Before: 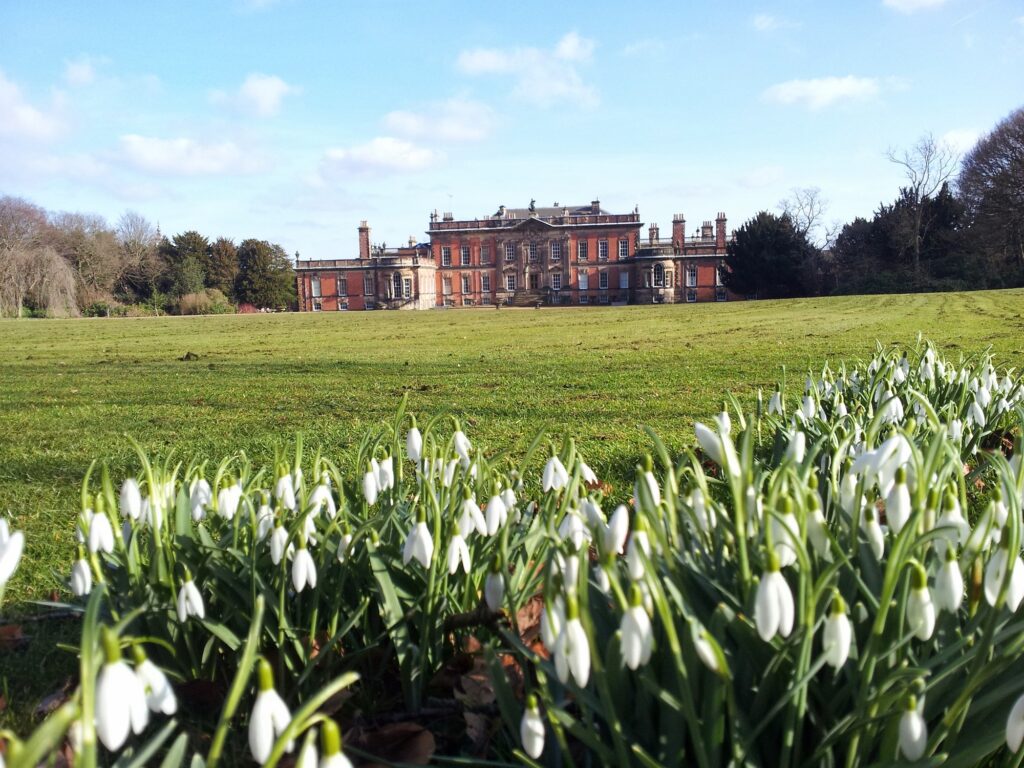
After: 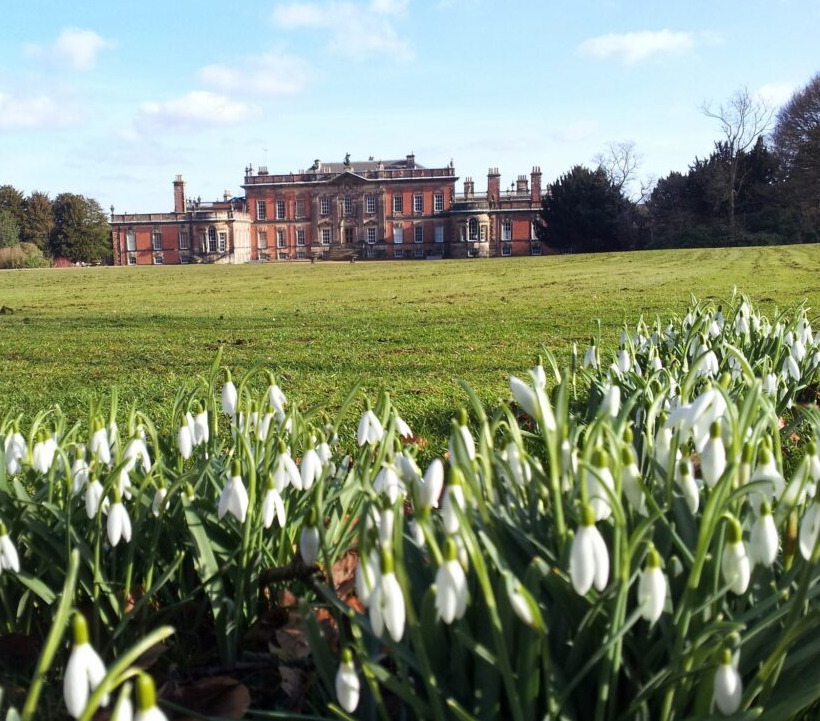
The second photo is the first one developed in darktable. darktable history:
crop and rotate: left 18.104%, top 6.002%, right 1.744%
